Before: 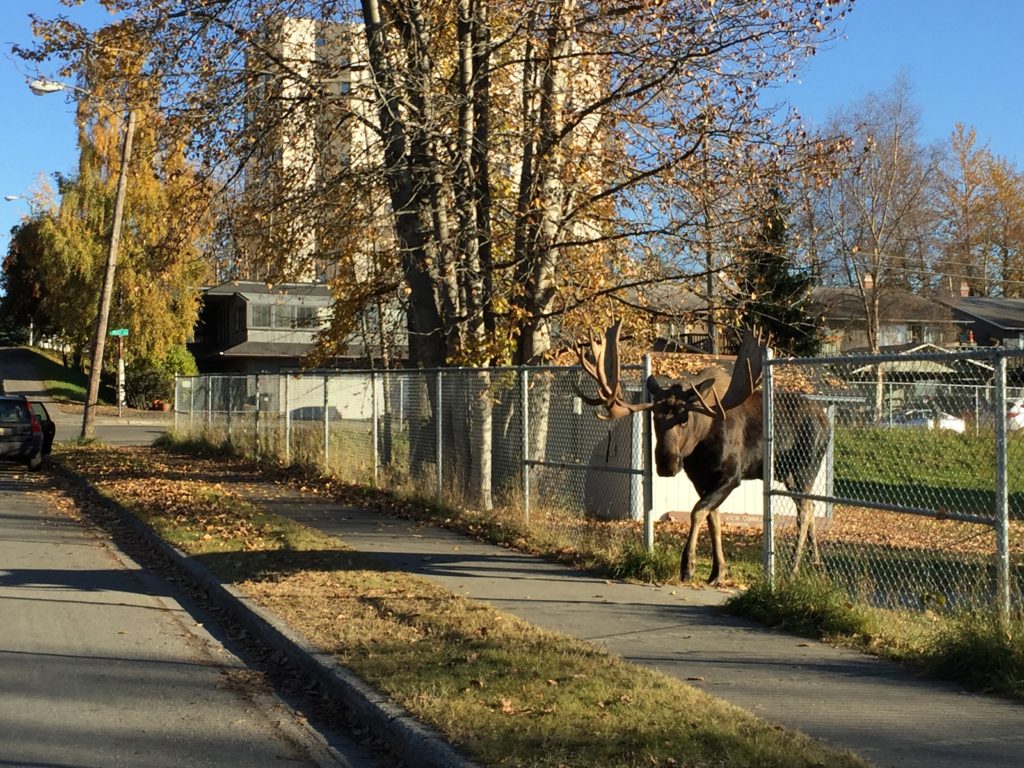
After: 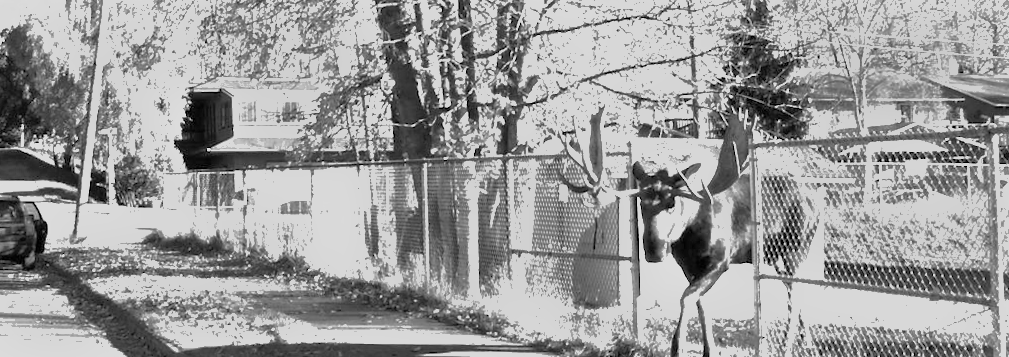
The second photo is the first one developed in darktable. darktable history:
crop and rotate: top 26.056%, bottom 25.543%
rotate and perspective: rotation -1.32°, lens shift (horizontal) -0.031, crop left 0.015, crop right 0.985, crop top 0.047, crop bottom 0.982
monochrome: a -92.57, b 58.91
white balance: red 4.26, blue 1.802
shadows and highlights: on, module defaults
levels: mode automatic, black 0.023%, white 99.97%, levels [0.062, 0.494, 0.925]
